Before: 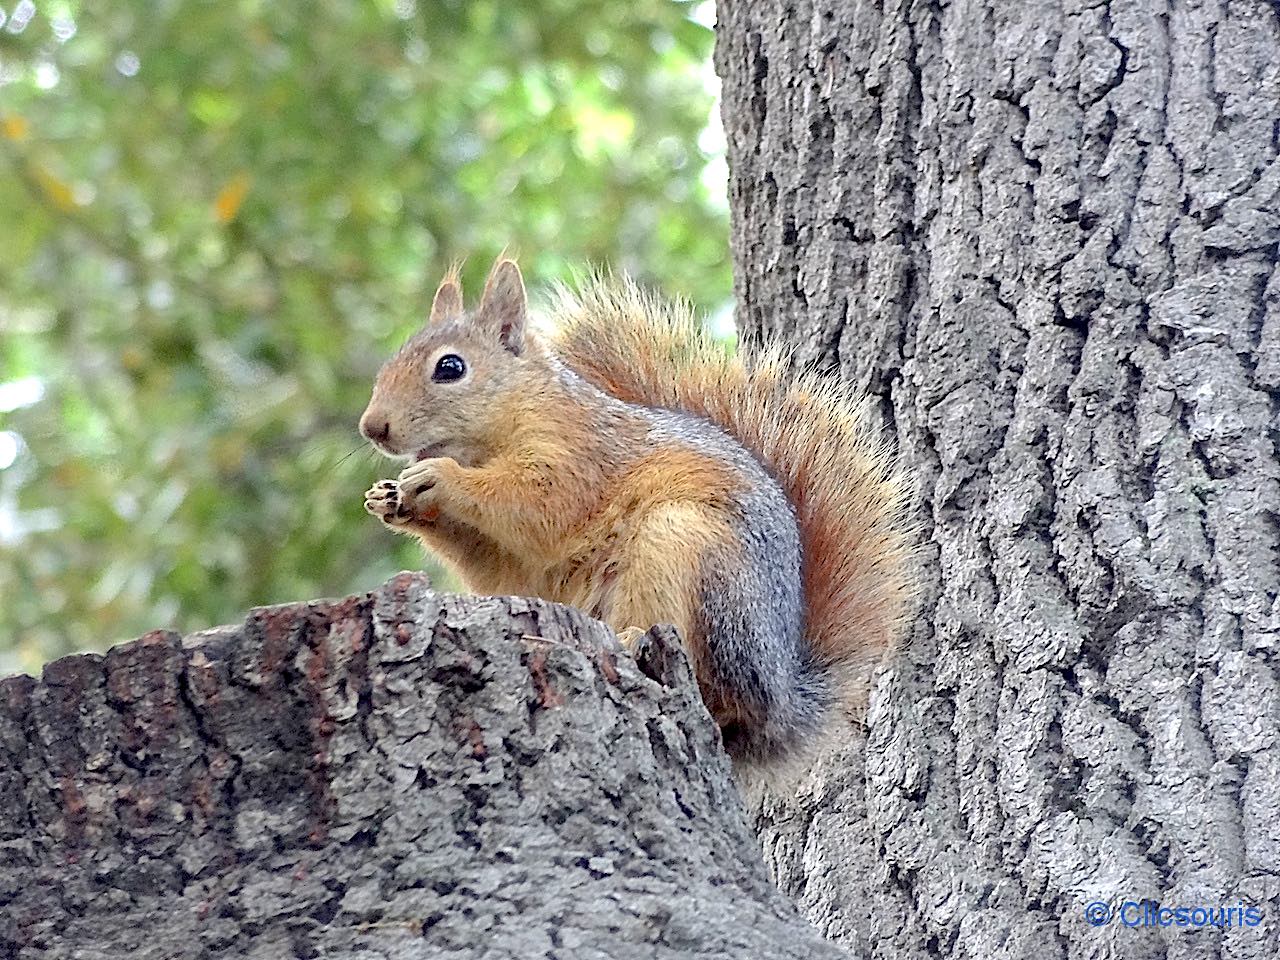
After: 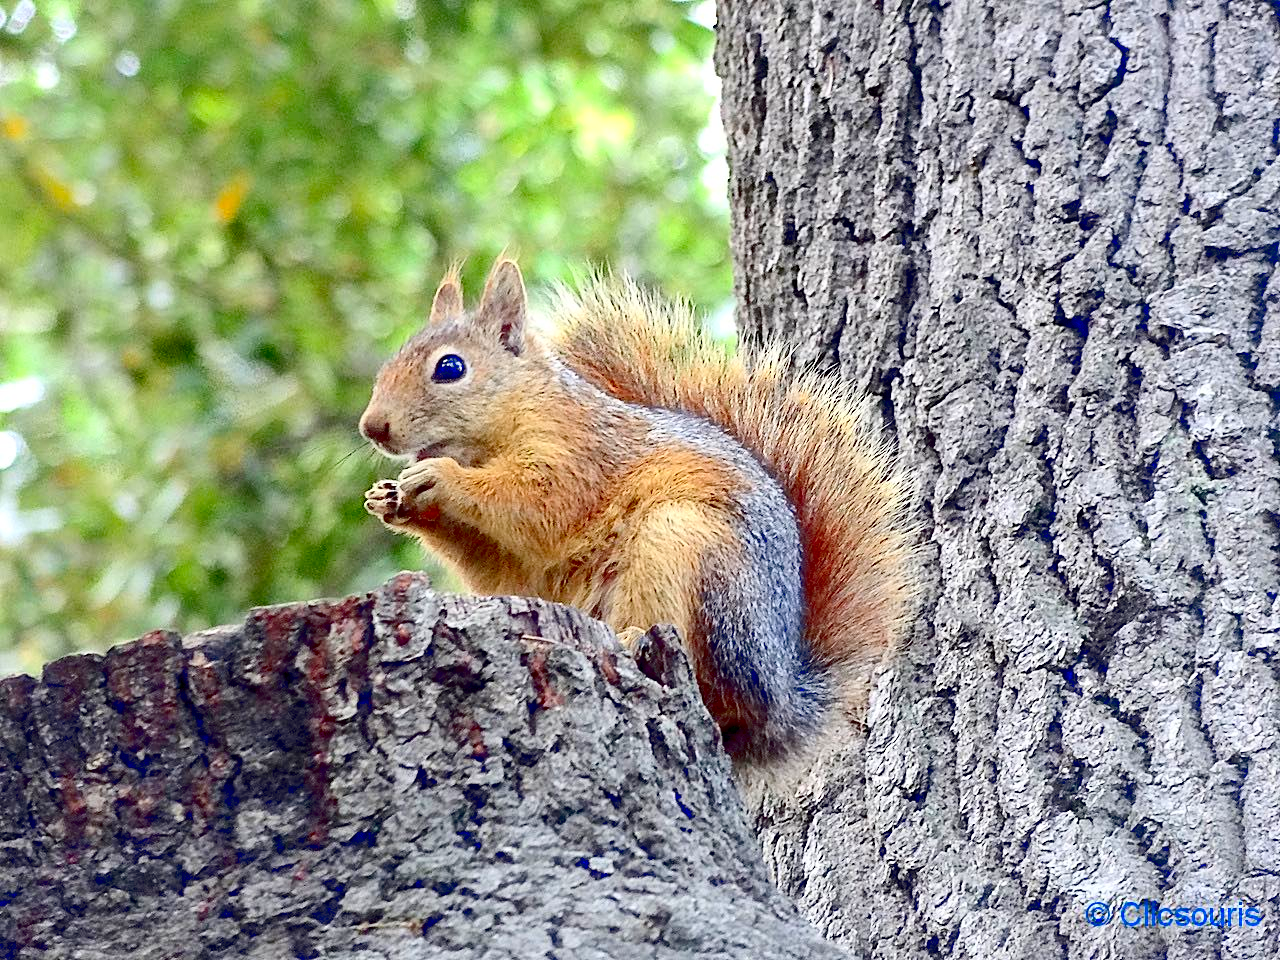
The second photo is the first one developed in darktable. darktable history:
levels: levels [0, 0.445, 1]
contrast brightness saturation: contrast 0.221, brightness -0.189, saturation 0.236
